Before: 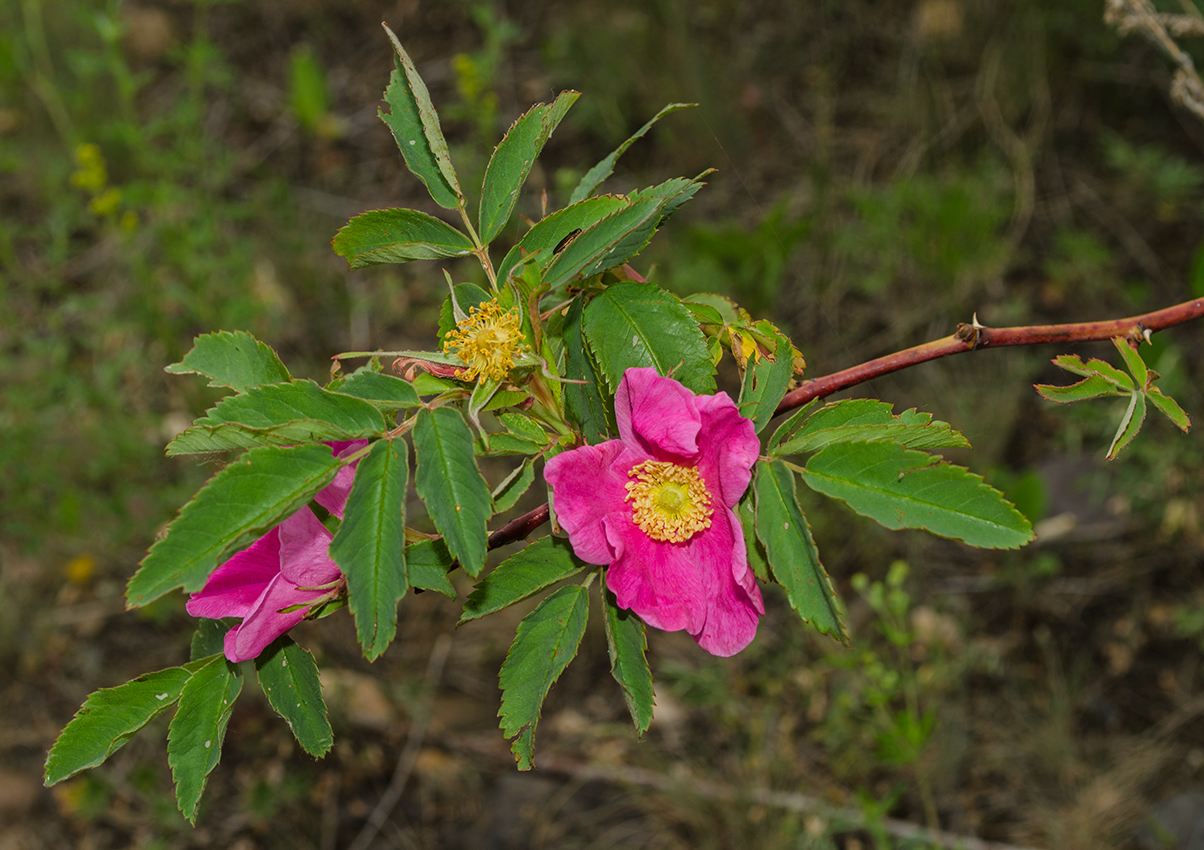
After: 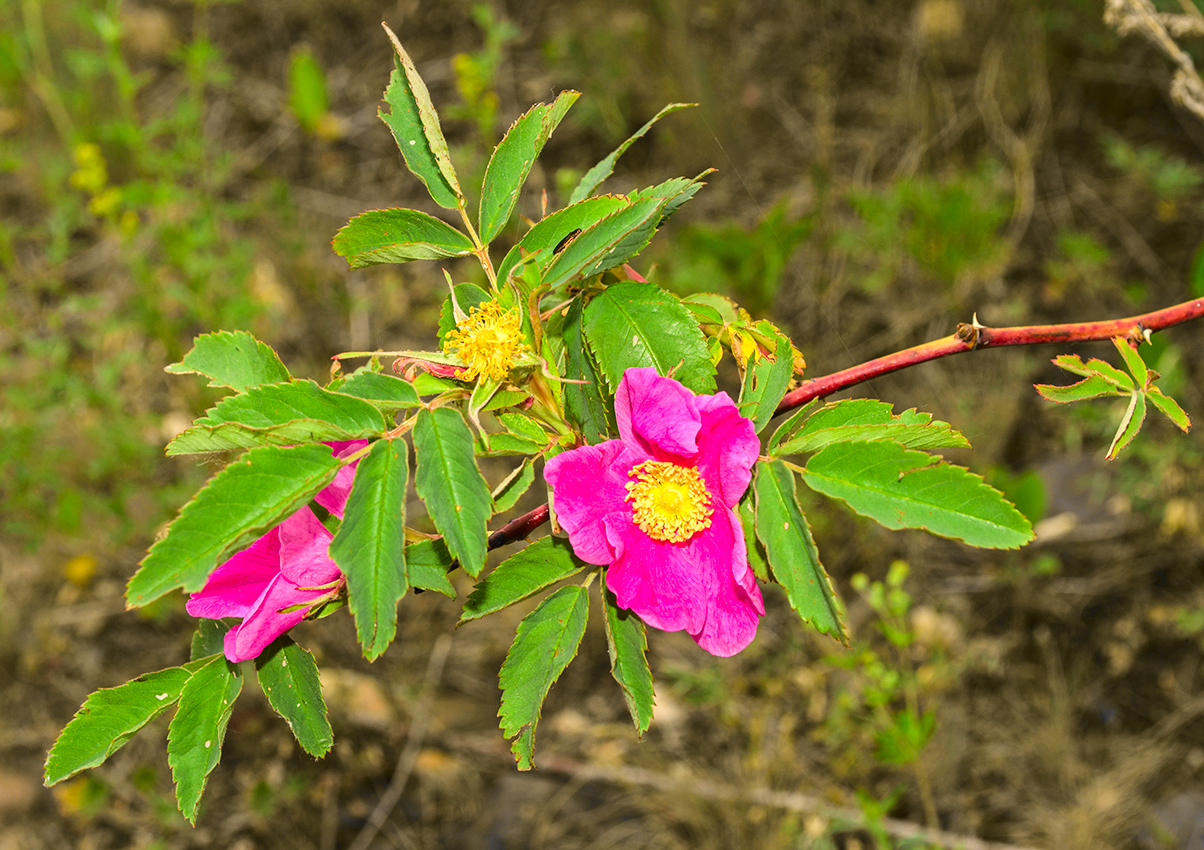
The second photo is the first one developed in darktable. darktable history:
exposure: black level correction 0, exposure 1 EV, compensate exposure bias true, compensate highlight preservation false
tone curve: curves: ch0 [(0, 0) (0.071, 0.058) (0.266, 0.268) (0.498, 0.542) (0.766, 0.807) (1, 0.983)]; ch1 [(0, 0) (0.346, 0.307) (0.408, 0.387) (0.463, 0.465) (0.482, 0.493) (0.502, 0.499) (0.517, 0.502) (0.55, 0.548) (0.597, 0.61) (0.651, 0.698) (1, 1)]; ch2 [(0, 0) (0.346, 0.34) (0.434, 0.46) (0.485, 0.494) (0.5, 0.498) (0.517, 0.506) (0.526, 0.539) (0.583, 0.603) (0.625, 0.659) (1, 1)], color space Lab, independent channels, preserve colors none
color correction: highlights a* 5.81, highlights b* 4.84
